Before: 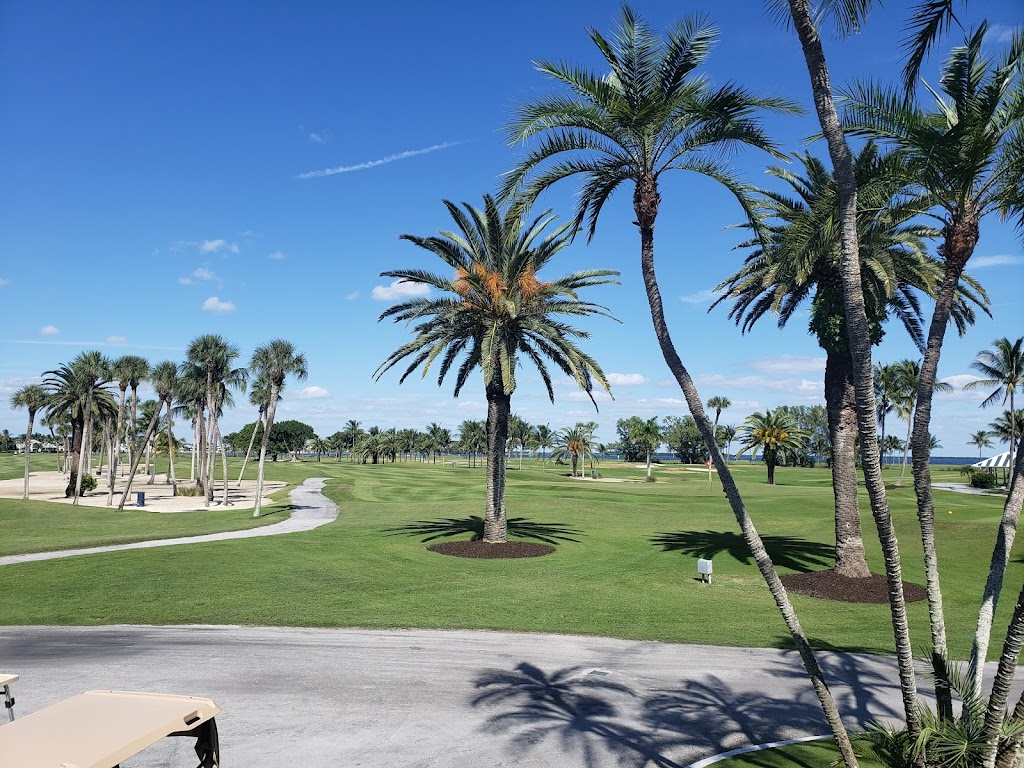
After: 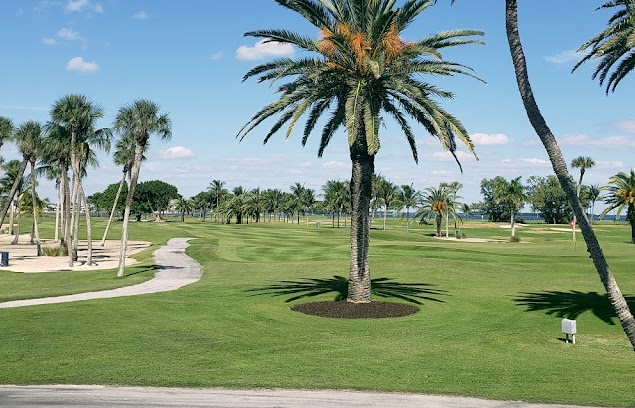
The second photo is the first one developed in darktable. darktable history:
color correction: highlights a* 4.02, highlights b* 4.98, shadows a* -7.55, shadows b* 4.98
crop: left 13.312%, top 31.28%, right 24.627%, bottom 15.582%
